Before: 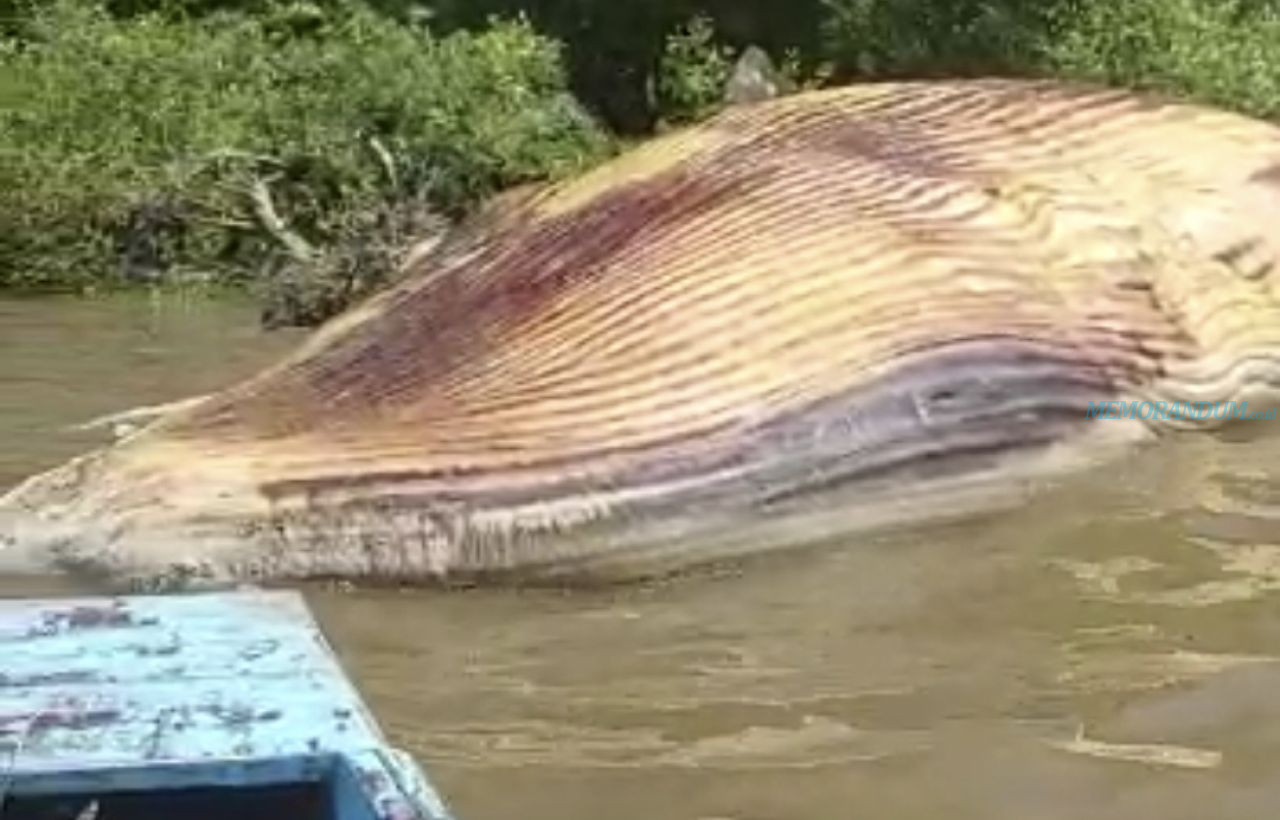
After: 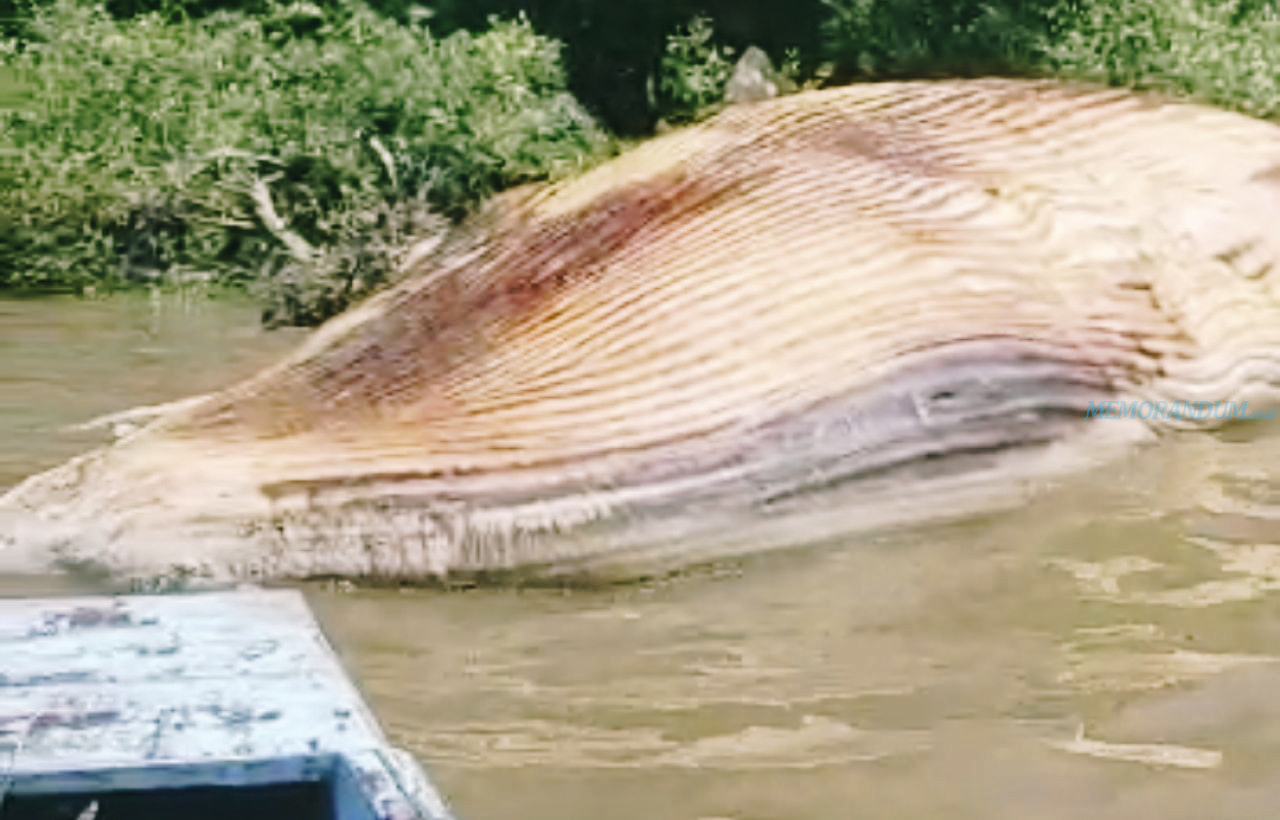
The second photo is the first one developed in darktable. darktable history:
tone curve: curves: ch0 [(0, 0) (0.003, 0.039) (0.011, 0.042) (0.025, 0.048) (0.044, 0.058) (0.069, 0.071) (0.1, 0.089) (0.136, 0.114) (0.177, 0.146) (0.224, 0.199) (0.277, 0.27) (0.335, 0.364) (0.399, 0.47) (0.468, 0.566) (0.543, 0.643) (0.623, 0.73) (0.709, 0.8) (0.801, 0.863) (0.898, 0.925) (1, 1)], preserve colors none
color look up table: target L [96.63, 95.68, 87.22, 90.9, 88.03, 66.66, 59.95, 49.08, 52.95, 37.8, 42.01, 22.69, 9.775, 200.62, 78.05, 74.44, 72.47, 62.98, 64.43, 54.85, 54.99, 52.21, 52.65, 47.52, 33.77, 23.94, 23.22, 8.347, 92.55, 83.34, 74.6, 72.25, 74.04, 61.17, 53.5, 49.77, 52.27, 42.22, 34.81, 27.18, 26.83, 13.55, 88.53, 77.77, 71.84, 55.62, 44.15, 27.39, 5.55], target a [2.908, -14.68, -23.37, -10.4, -22.45, -13.86, -35.57, -32.73, -9.019, -25.41, -11.19, -23.62, -18.18, 0, 19.5, 5.866, 3.673, 39.76, 8.111, 60.67, 26.72, 42.8, 47.34, 63.35, 40.95, 23.27, 1.28, 10.53, 10.13, 31.98, 33.71, 25.2, 46.04, 59.33, 11.36, 11.78, 55.04, 57.02, 40.4, 32.94, 32.11, 14.57, -11.96, -28.17, -17.99, -2.834, -17.4, -2.783, -7.256], target b [2.476, 41.04, 24.29, 25, 11.35, 7.901, 21.68, 27.54, 10.78, 17.76, 33.98, 15.44, 9.343, 0, 33.39, 70.04, 26.22, 49.2, 2.336, 23.51, 34.67, 48.45, 20.53, 42.48, 46.46, 36.82, 3.959, 6.959, -5.092, -19.38, -6.976, -27.57, -31.06, -5.733, -11.82, -64.22, -25.15, 8.997, -55.34, -7.227, -25.63, -28.21, -14.18, -6.357, -38.71, -35.65, -7.359, -19.49, -10.91], num patches 49
